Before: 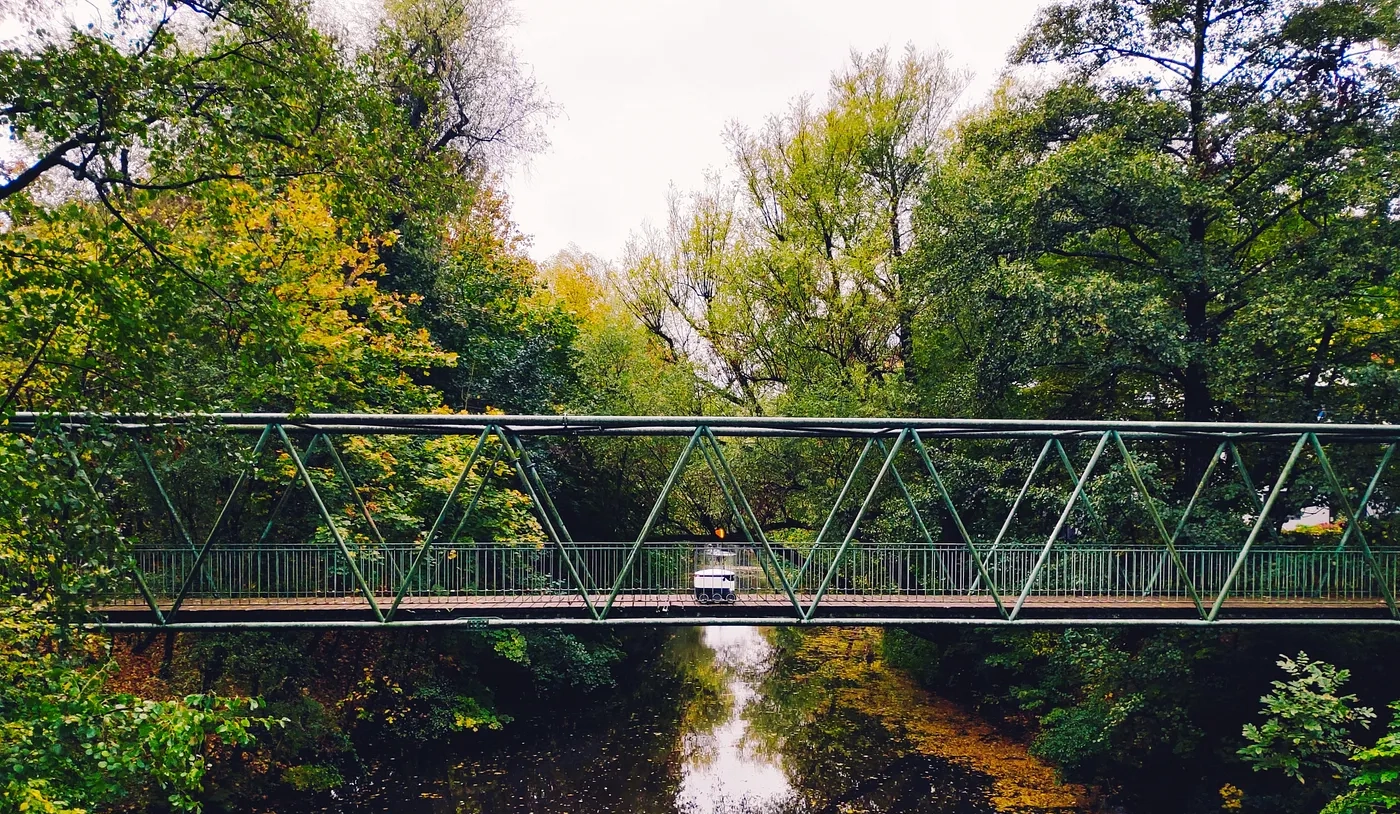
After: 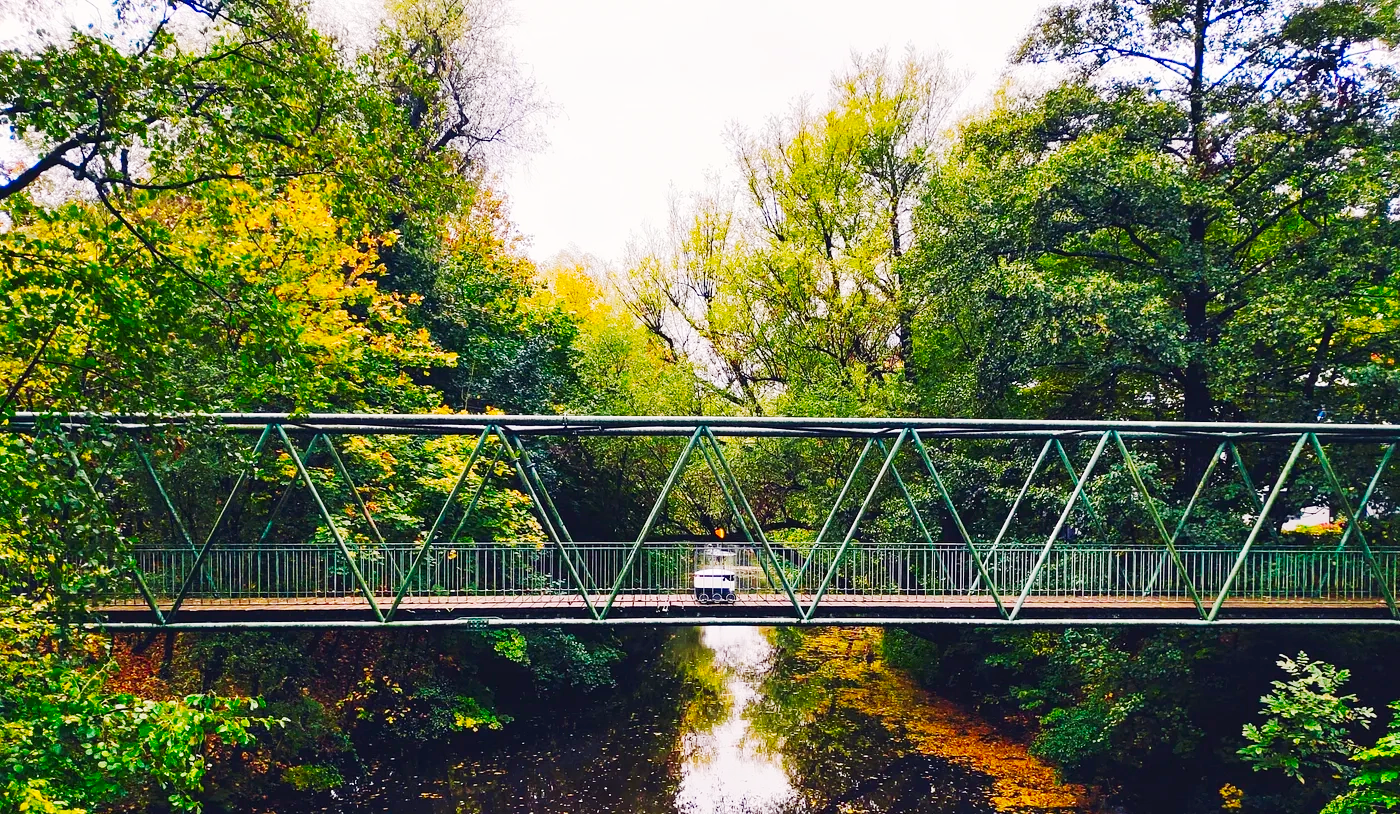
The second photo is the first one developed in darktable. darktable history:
tone curve: curves: ch0 [(0, 0) (0.003, 0.003) (0.011, 0.014) (0.025, 0.033) (0.044, 0.06) (0.069, 0.096) (0.1, 0.132) (0.136, 0.174) (0.177, 0.226) (0.224, 0.282) (0.277, 0.352) (0.335, 0.435) (0.399, 0.524) (0.468, 0.615) (0.543, 0.695) (0.623, 0.771) (0.709, 0.835) (0.801, 0.894) (0.898, 0.944) (1, 1)], preserve colors none
base curve: curves: ch0 [(0, 0) (0.297, 0.298) (1, 1)], preserve colors none
contrast brightness saturation: contrast 0.09, saturation 0.28
